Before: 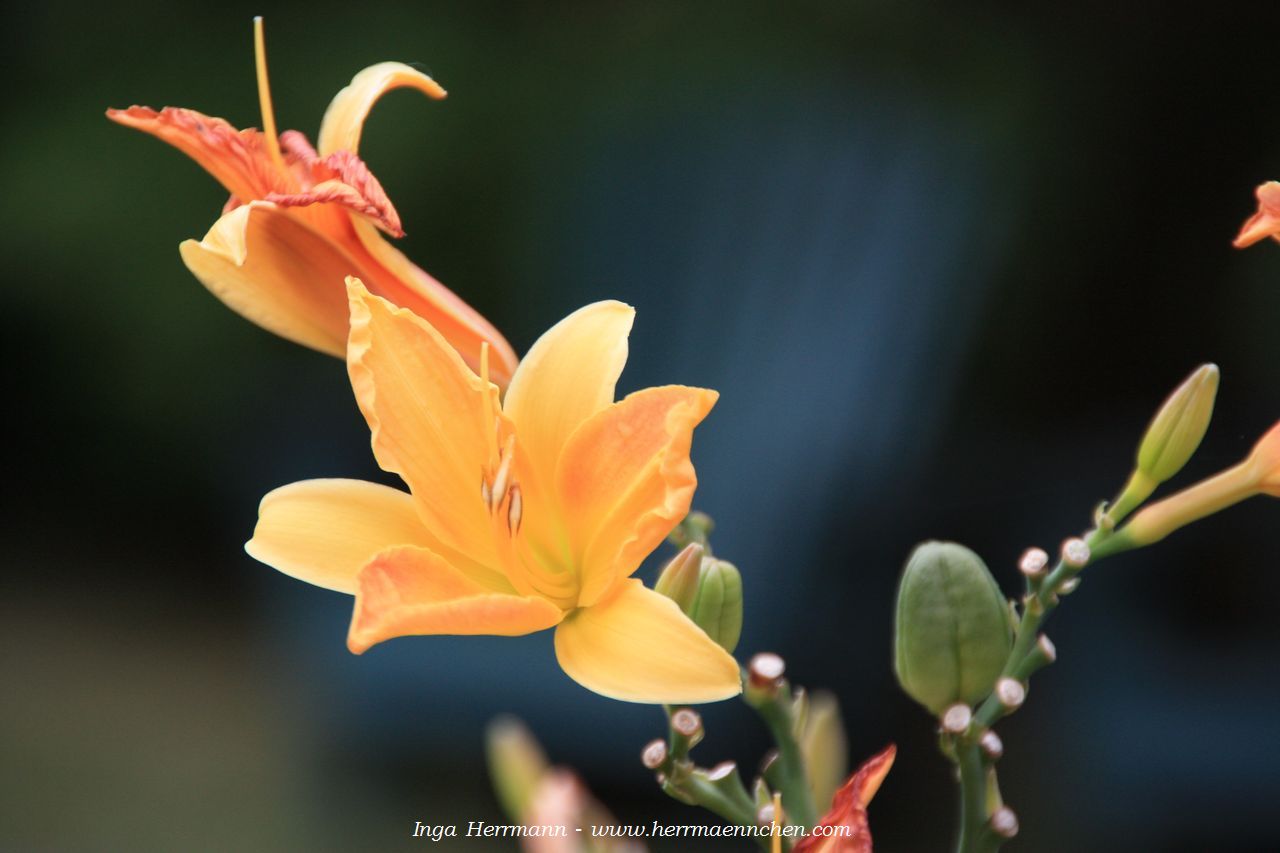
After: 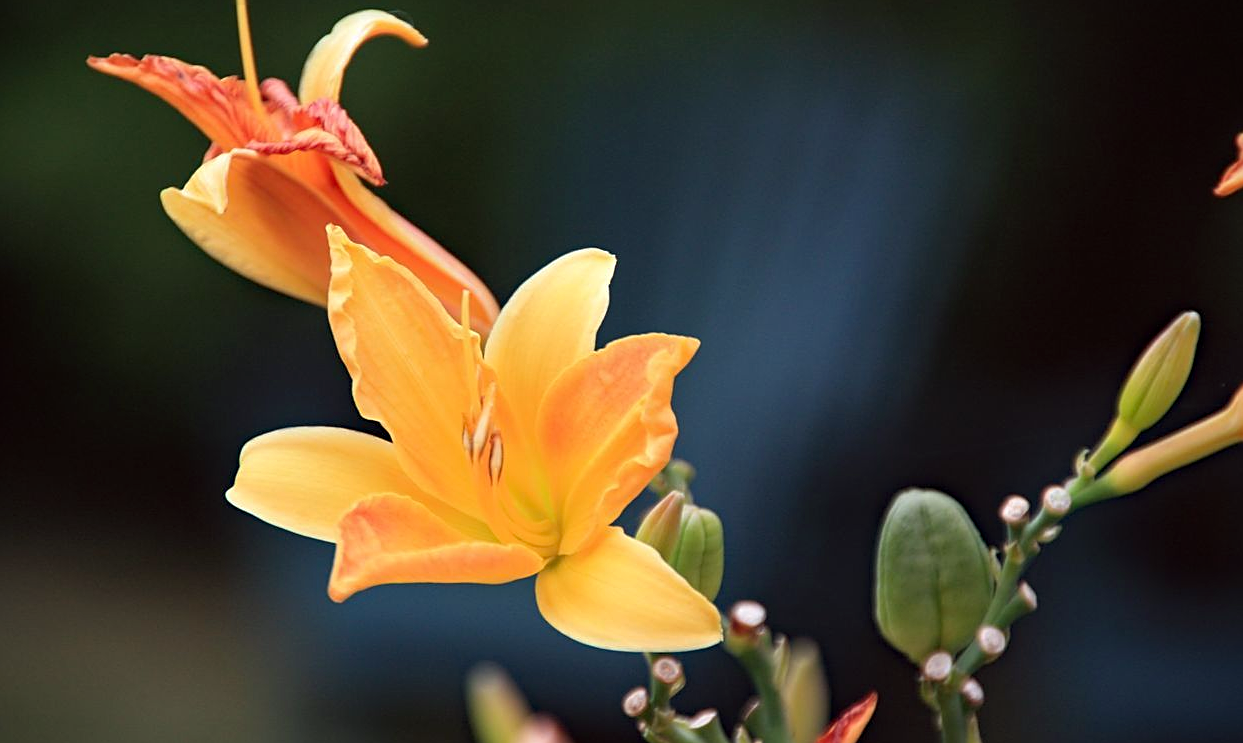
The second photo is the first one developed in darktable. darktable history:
haze removal: compatibility mode true, adaptive false
crop: left 1.507%, top 6.147%, right 1.379%, bottom 6.637%
vignetting: fall-off start 97.23%, saturation -0.024, center (-0.033, -0.042), width/height ratio 1.179, unbound false
color correction: highlights a* -0.95, highlights b* 4.5, shadows a* 3.55
sharpen: on, module defaults
